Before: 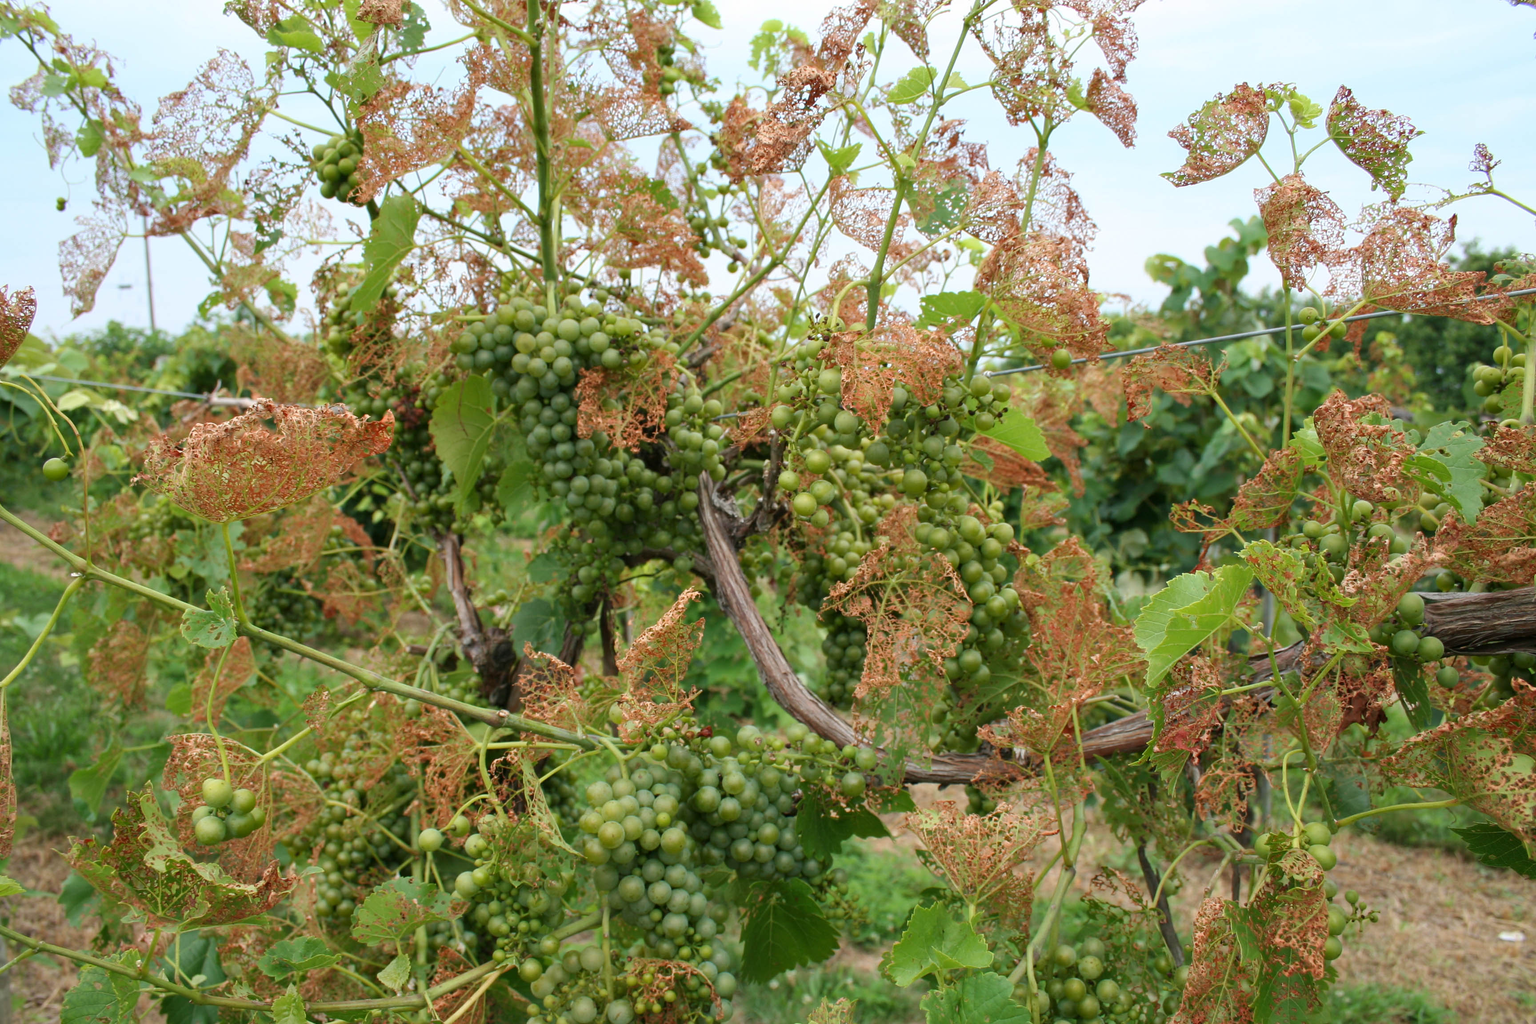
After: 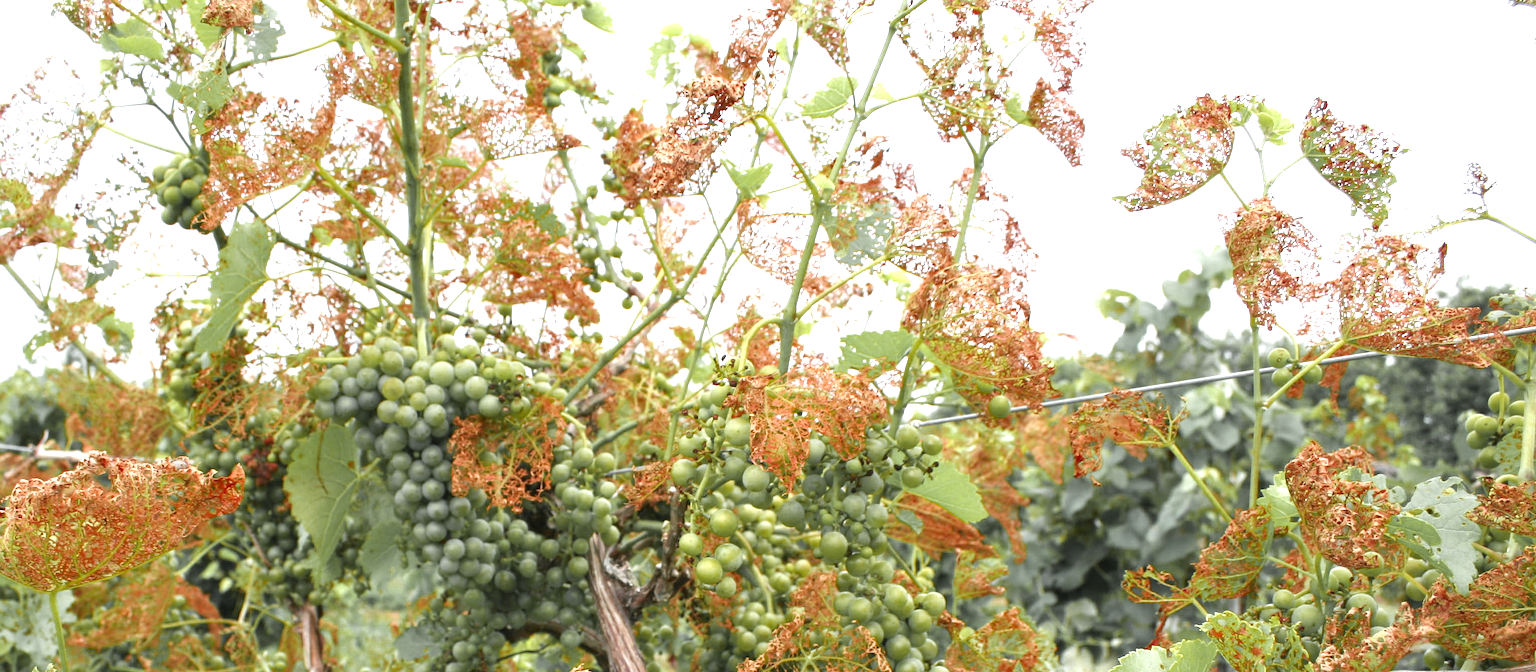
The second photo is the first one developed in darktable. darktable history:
color zones: curves: ch0 [(0.004, 0.388) (0.125, 0.392) (0.25, 0.404) (0.375, 0.5) (0.5, 0.5) (0.625, 0.5) (0.75, 0.5) (0.875, 0.5)]; ch1 [(0, 0.5) (0.125, 0.5) (0.25, 0.5) (0.375, 0.124) (0.524, 0.124) (0.645, 0.128) (0.789, 0.132) (0.914, 0.096) (0.998, 0.068)]
exposure: black level correction 0, exposure 1.106 EV, compensate exposure bias true, compensate highlight preservation false
crop and rotate: left 11.657%, bottom 42.012%
